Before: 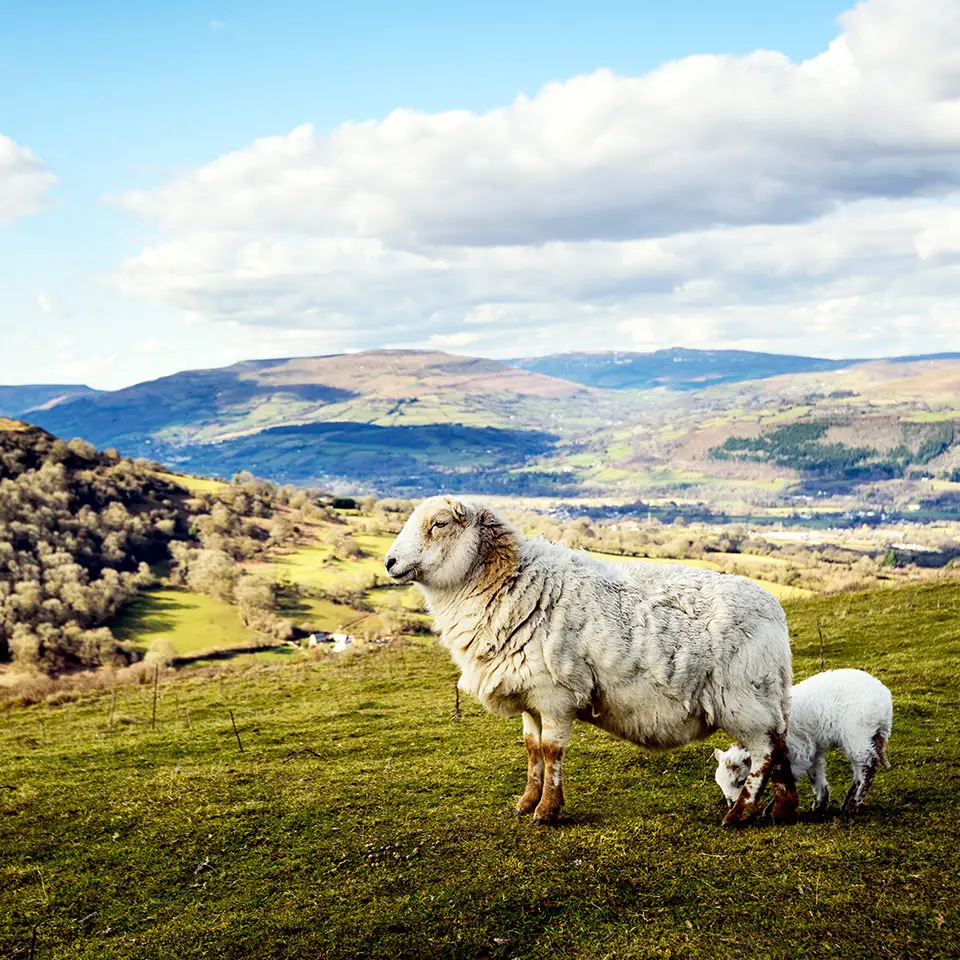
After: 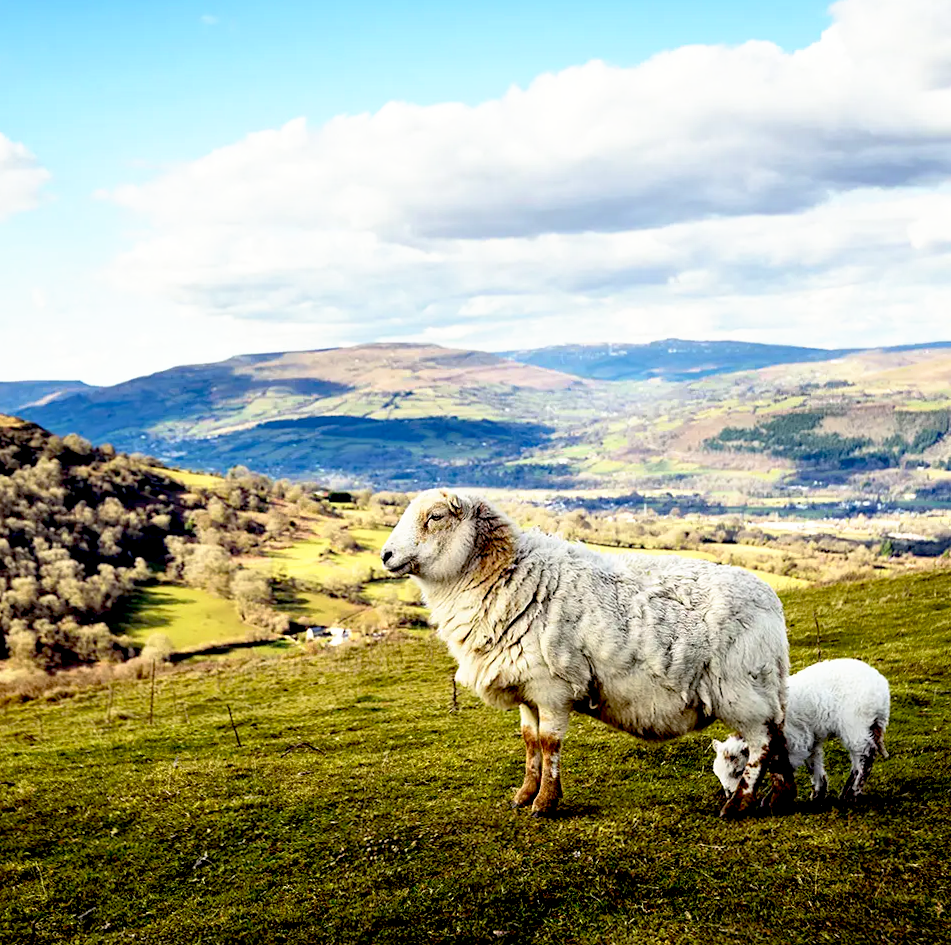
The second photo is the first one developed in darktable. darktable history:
rotate and perspective: rotation -0.45°, automatic cropping original format, crop left 0.008, crop right 0.992, crop top 0.012, crop bottom 0.988
base curve: curves: ch0 [(0.017, 0) (0.425, 0.441) (0.844, 0.933) (1, 1)], preserve colors none
